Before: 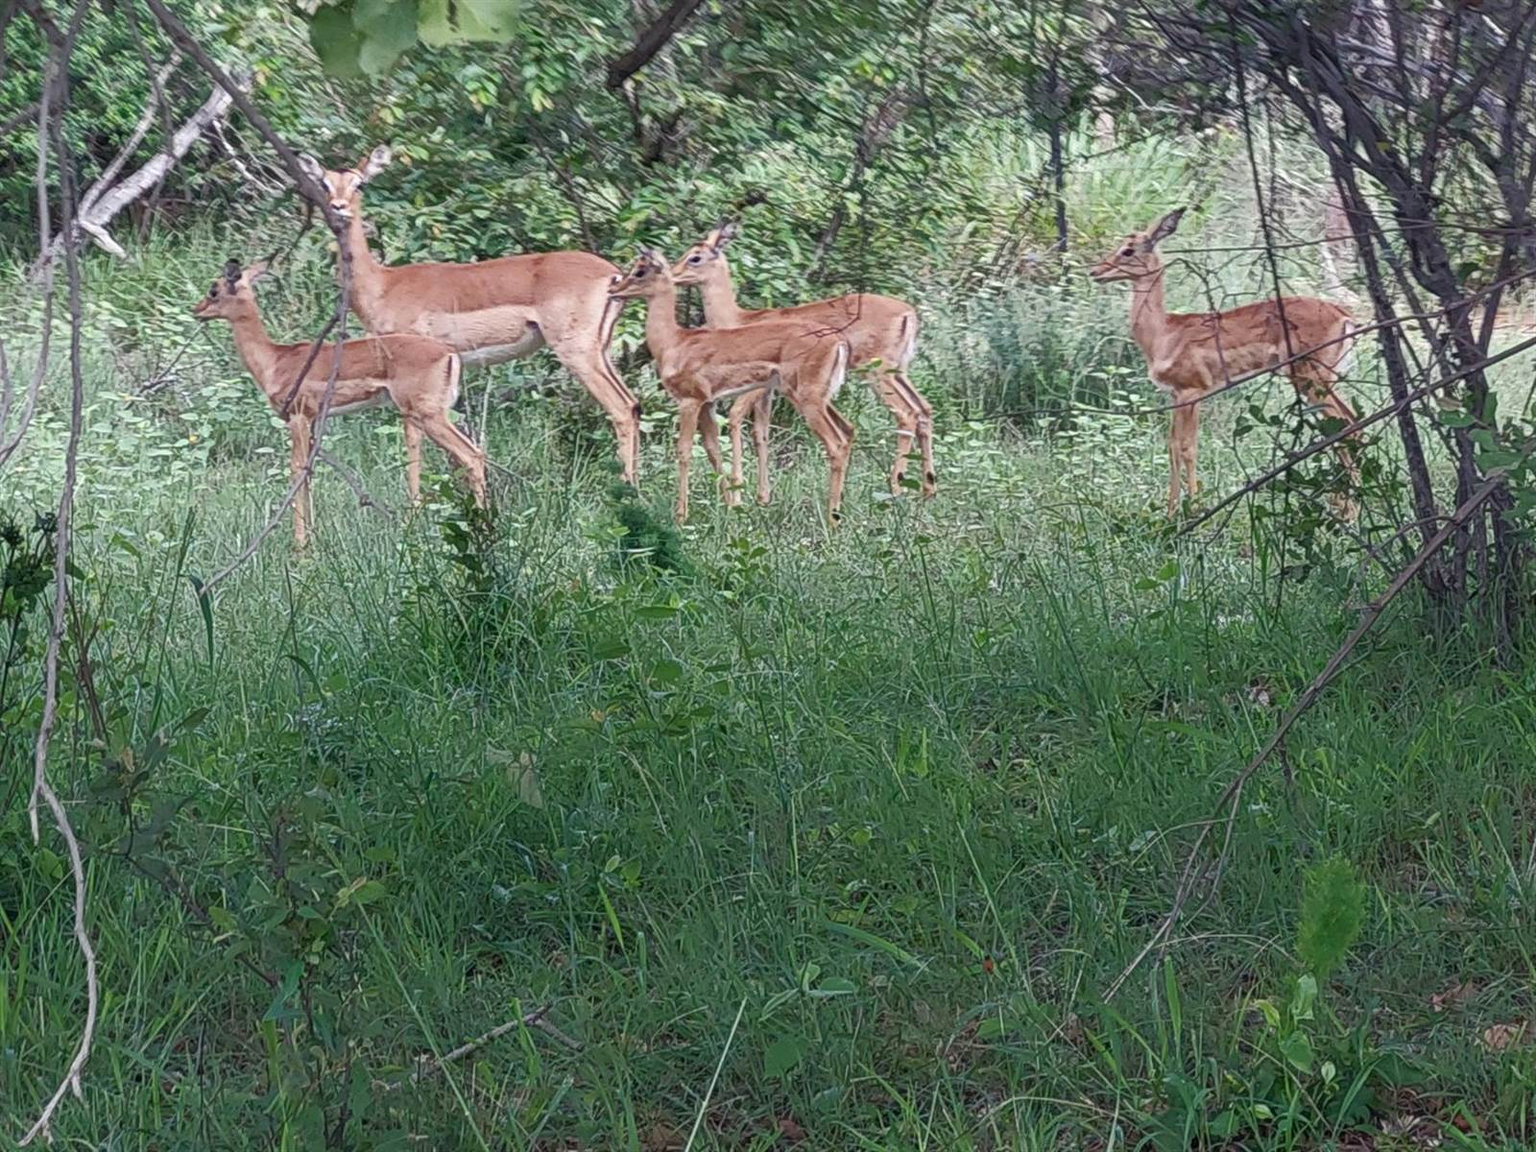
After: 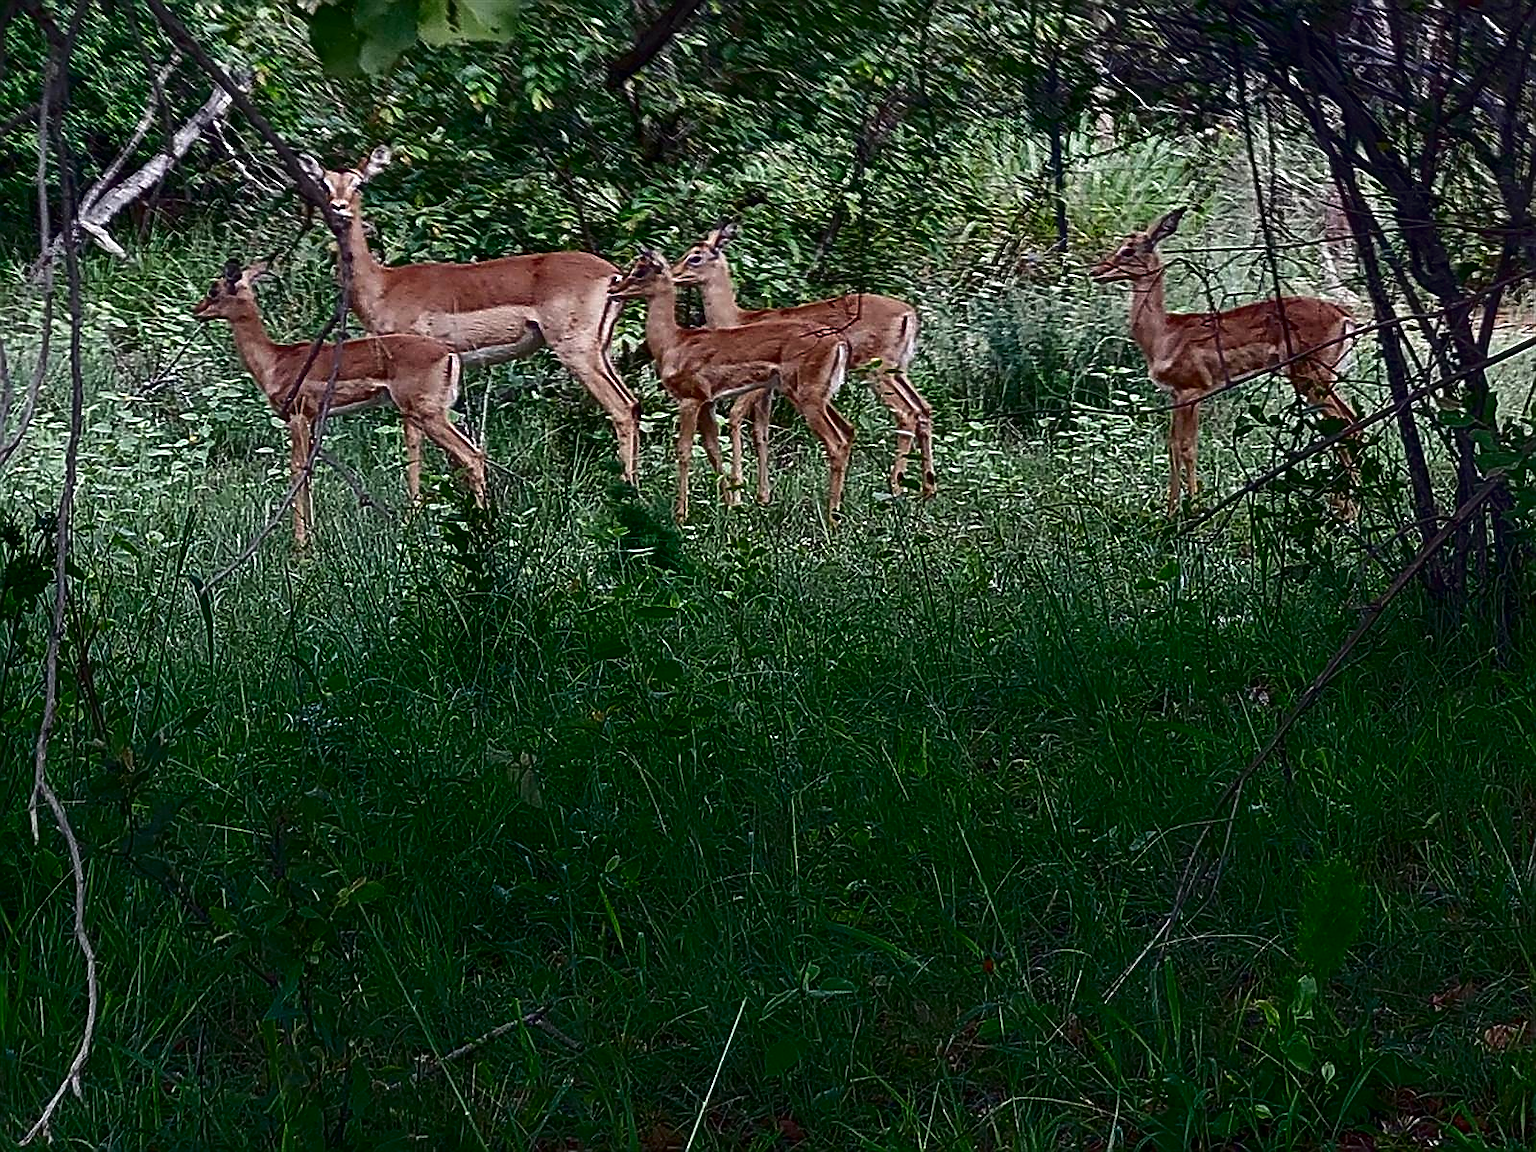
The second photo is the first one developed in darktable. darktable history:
sharpen: radius 1.4, amount 1.25, threshold 0.7
contrast brightness saturation: contrast 0.09, brightness -0.59, saturation 0.17
